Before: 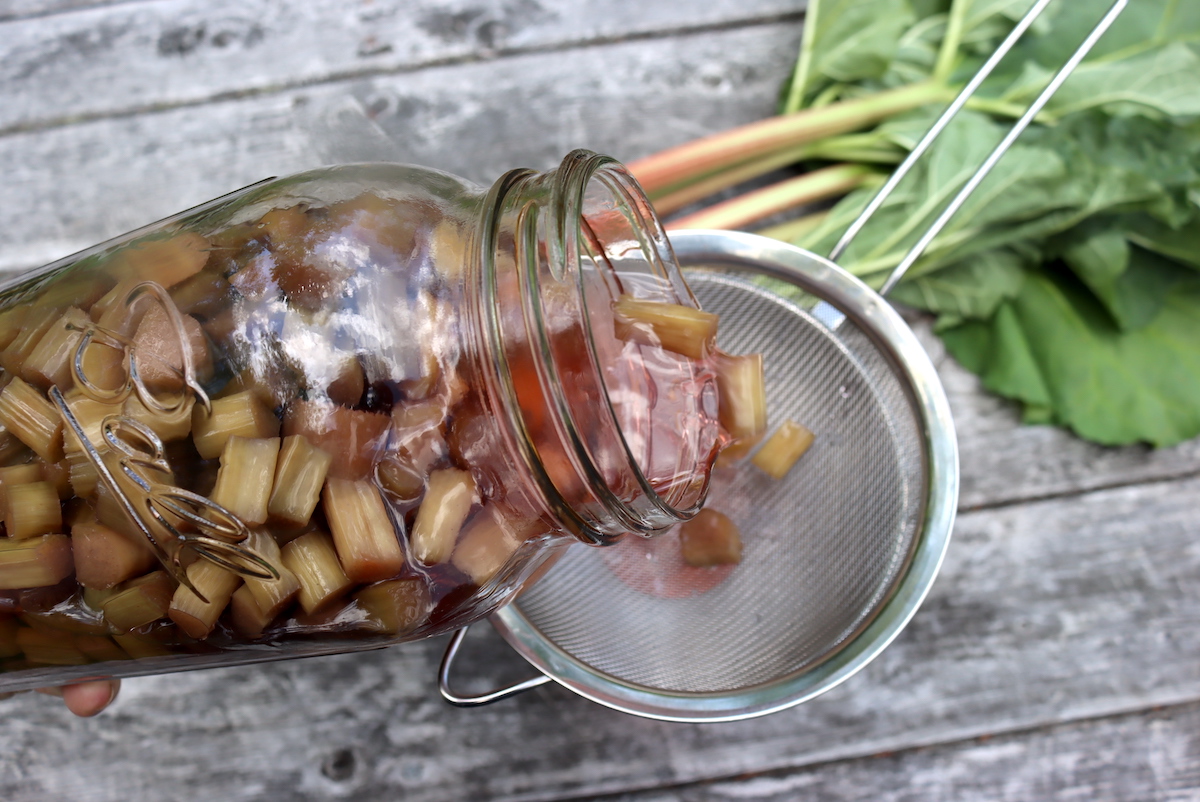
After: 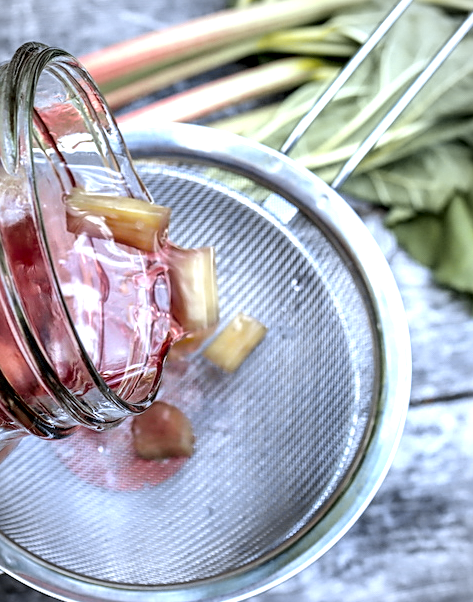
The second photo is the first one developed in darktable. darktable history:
local contrast: highlights 20%, shadows 70%, detail 170%
exposure: black level correction 0, exposure 0.7 EV, compensate exposure bias true, compensate highlight preservation false
crop: left 45.721%, top 13.393%, right 14.118%, bottom 10.01%
vignetting: fall-off radius 60.92%
tone curve: curves: ch0 [(0, 0) (0.07, 0.052) (0.23, 0.254) (0.486, 0.53) (0.822, 0.825) (0.994, 0.955)]; ch1 [(0, 0) (0.226, 0.261) (0.379, 0.442) (0.469, 0.472) (0.495, 0.495) (0.514, 0.504) (0.561, 0.568) (0.59, 0.612) (1, 1)]; ch2 [(0, 0) (0.269, 0.299) (0.459, 0.441) (0.498, 0.499) (0.523, 0.52) (0.586, 0.569) (0.635, 0.617) (0.659, 0.681) (0.718, 0.764) (1, 1)], color space Lab, independent channels, preserve colors none
white balance: red 0.926, green 1.003, blue 1.133
sharpen: on, module defaults
